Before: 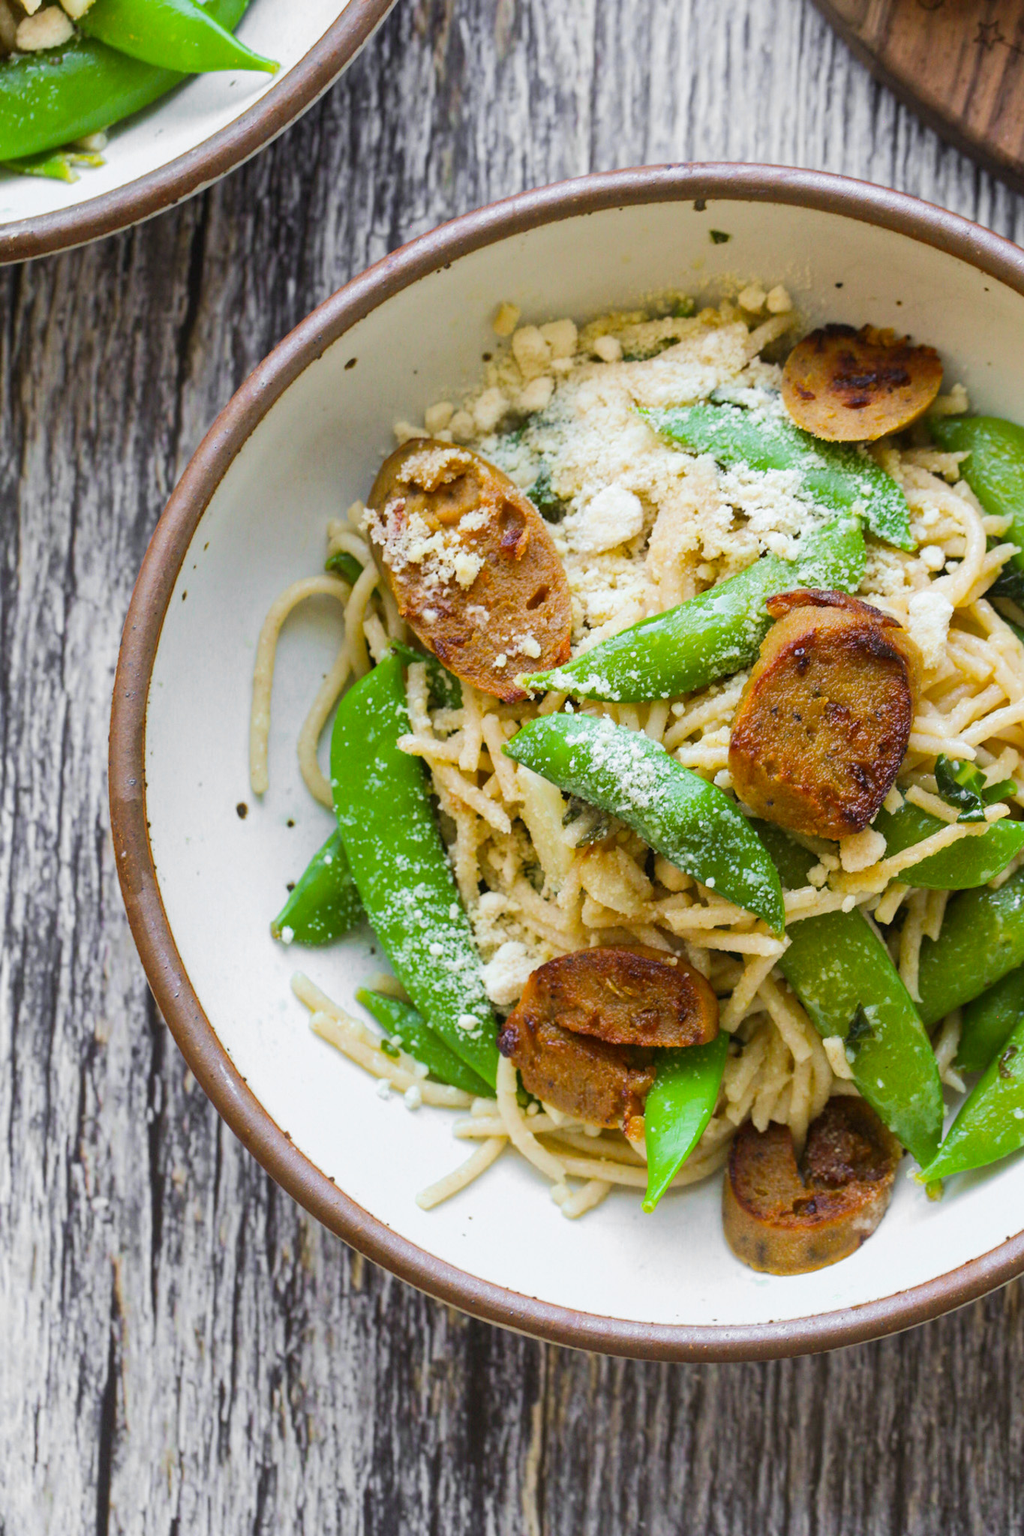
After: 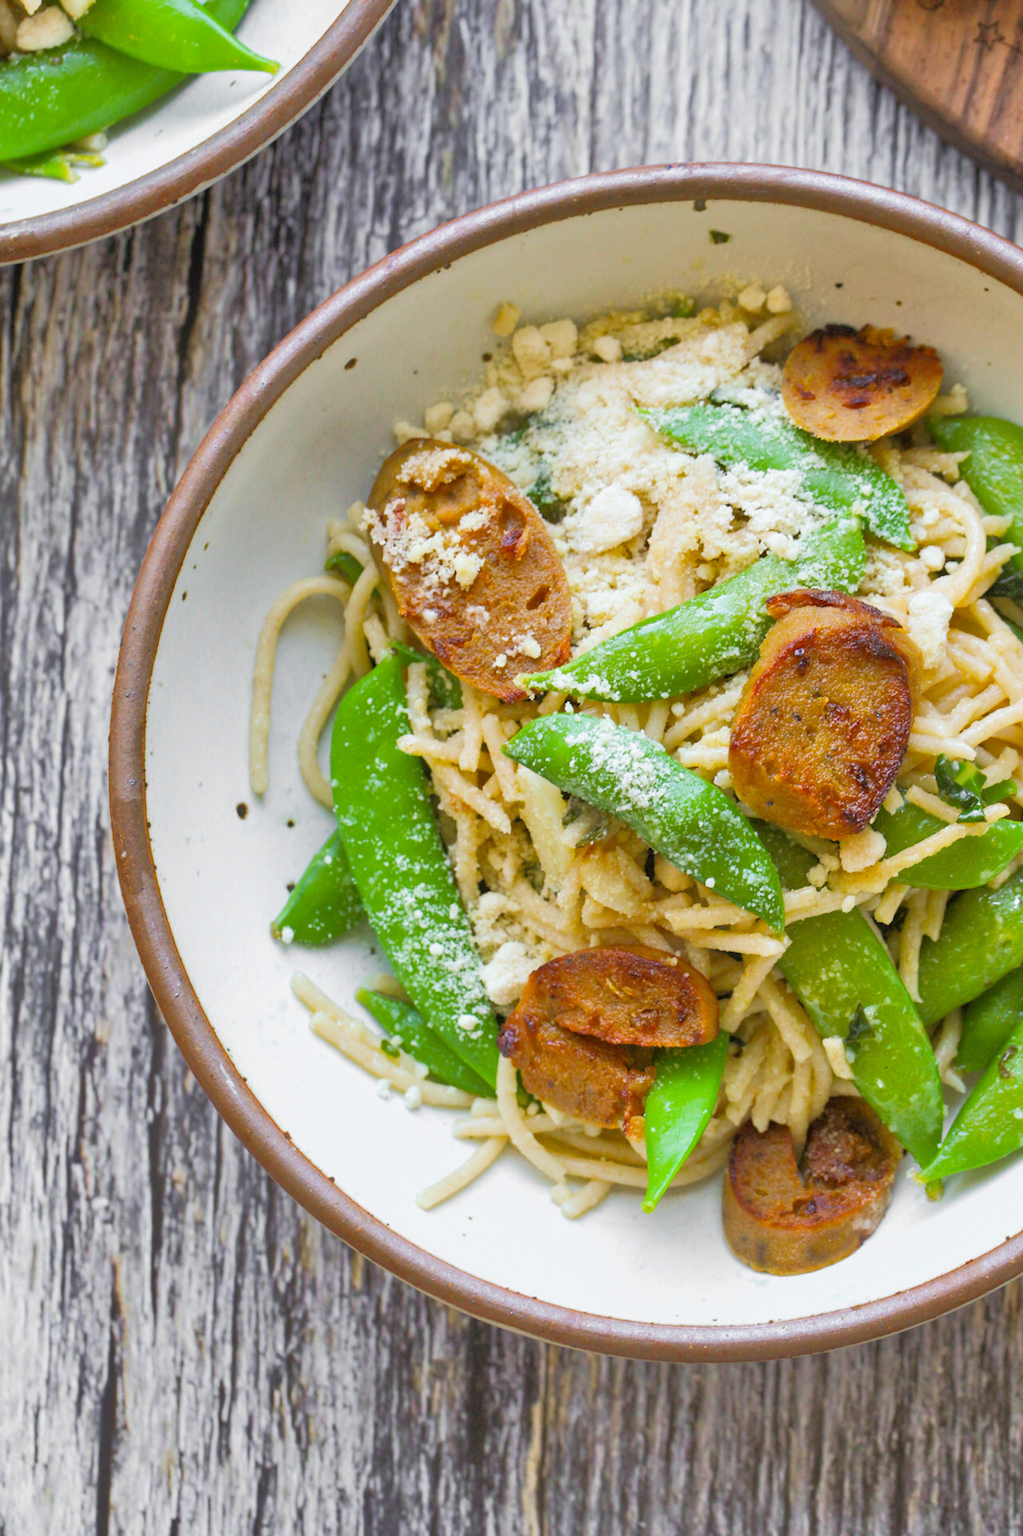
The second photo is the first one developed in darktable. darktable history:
tone equalizer: -7 EV 0.145 EV, -6 EV 0.615 EV, -5 EV 1.15 EV, -4 EV 1.32 EV, -3 EV 1.14 EV, -2 EV 0.6 EV, -1 EV 0.148 EV
